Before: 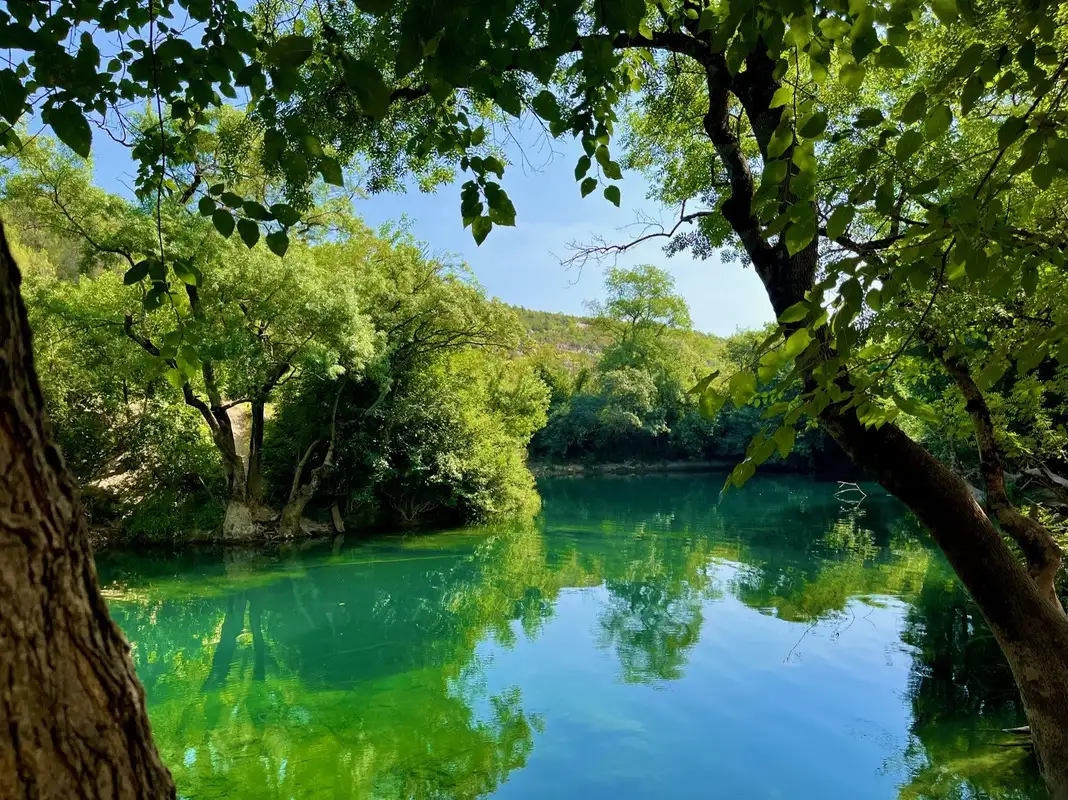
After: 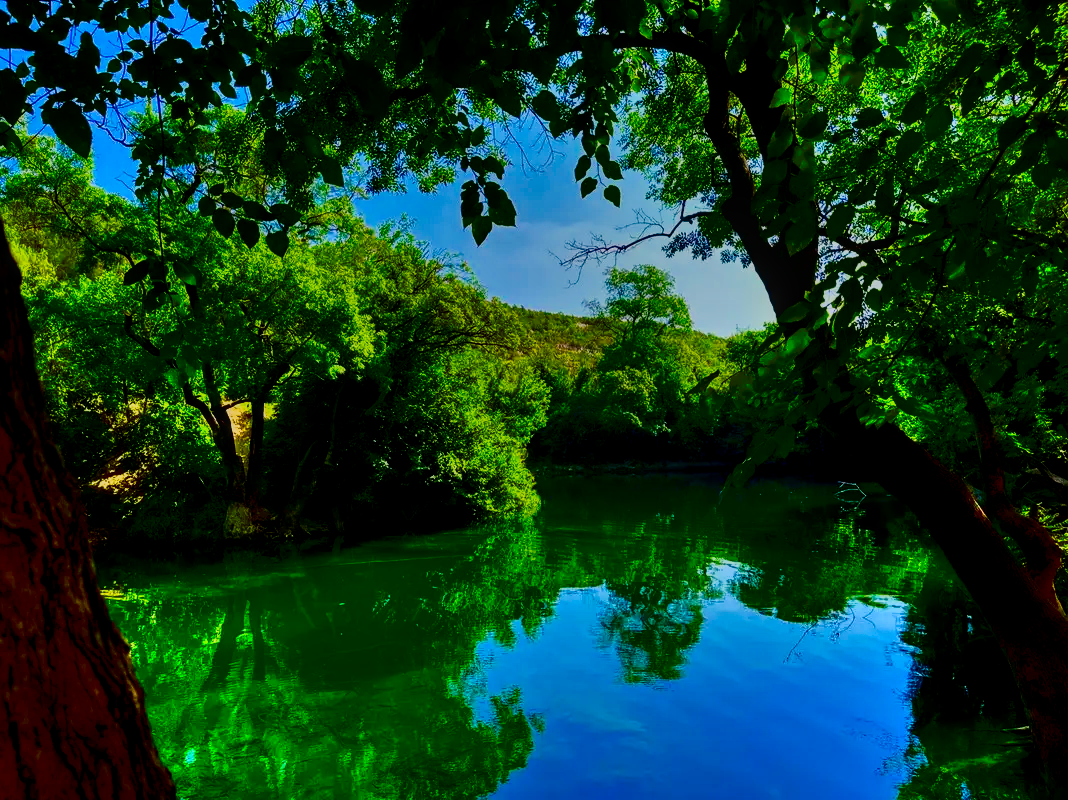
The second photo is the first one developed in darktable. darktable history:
filmic rgb: black relative exposure -7.65 EV, white relative exposure 4.56 EV, hardness 3.61
local contrast: on, module defaults
tone equalizer: -8 EV -0.408 EV, -7 EV -0.381 EV, -6 EV -0.353 EV, -5 EV -0.191 EV, -3 EV 0.247 EV, -2 EV 0.319 EV, -1 EV 0.412 EV, +0 EV 0.412 EV, edges refinement/feathering 500, mask exposure compensation -1.57 EV, preserve details no
shadows and highlights: soften with gaussian
contrast brightness saturation: brightness -0.99, saturation 0.989
